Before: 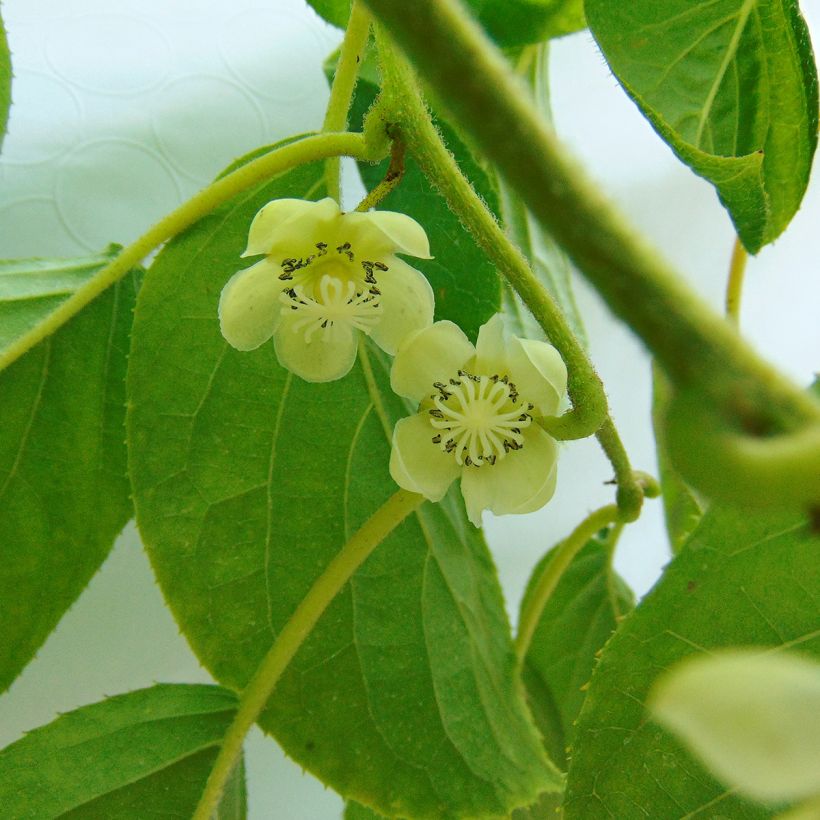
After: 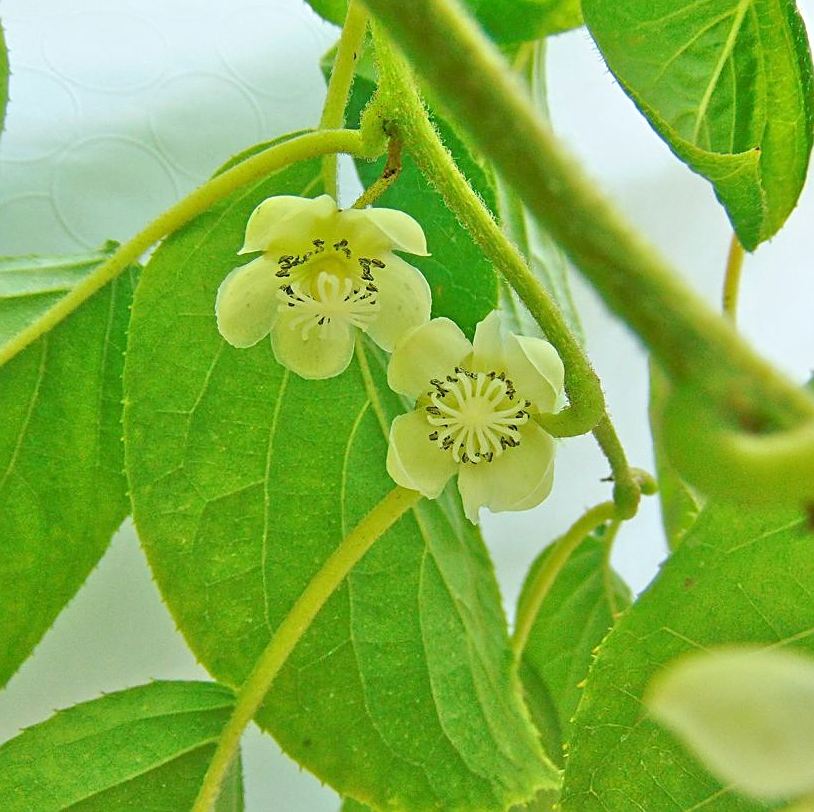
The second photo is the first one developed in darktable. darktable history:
tone equalizer: -7 EV 0.15 EV, -6 EV 0.6 EV, -5 EV 1.15 EV, -4 EV 1.33 EV, -3 EV 1.15 EV, -2 EV 0.6 EV, -1 EV 0.15 EV, mask exposure compensation -0.5 EV
crop: left 0.434%, top 0.485%, right 0.244%, bottom 0.386%
sharpen: on, module defaults
